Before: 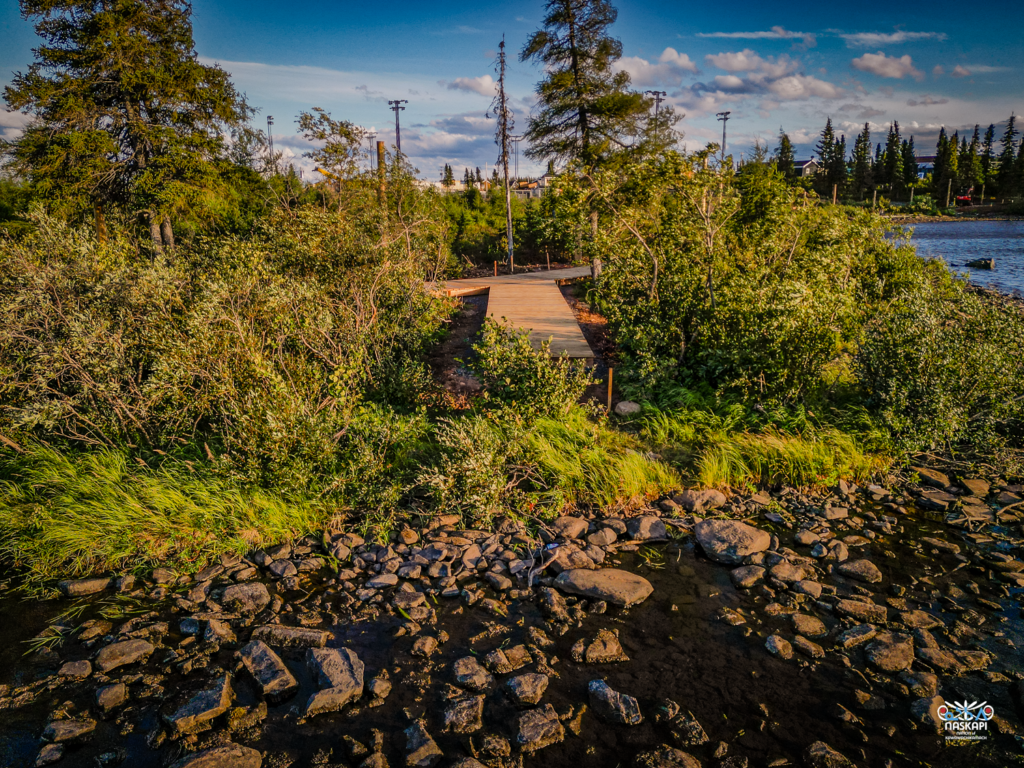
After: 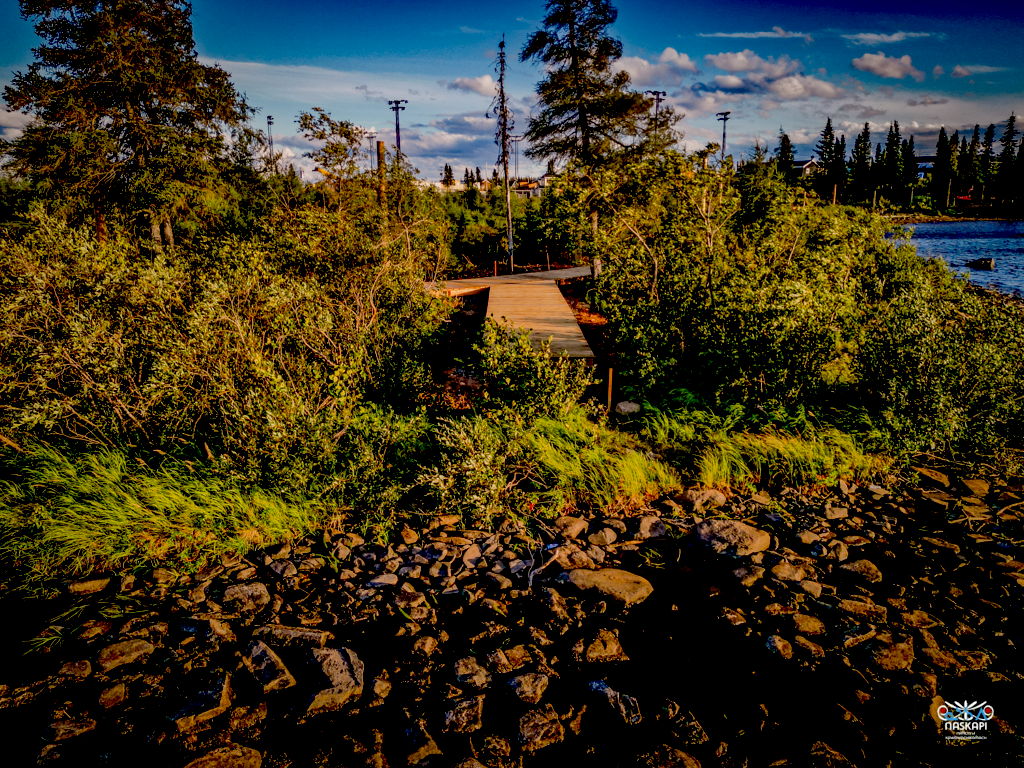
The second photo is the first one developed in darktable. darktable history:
haze removal: compatibility mode true, adaptive false
exposure: black level correction 0.047, exposure 0.013 EV, compensate highlight preservation false
